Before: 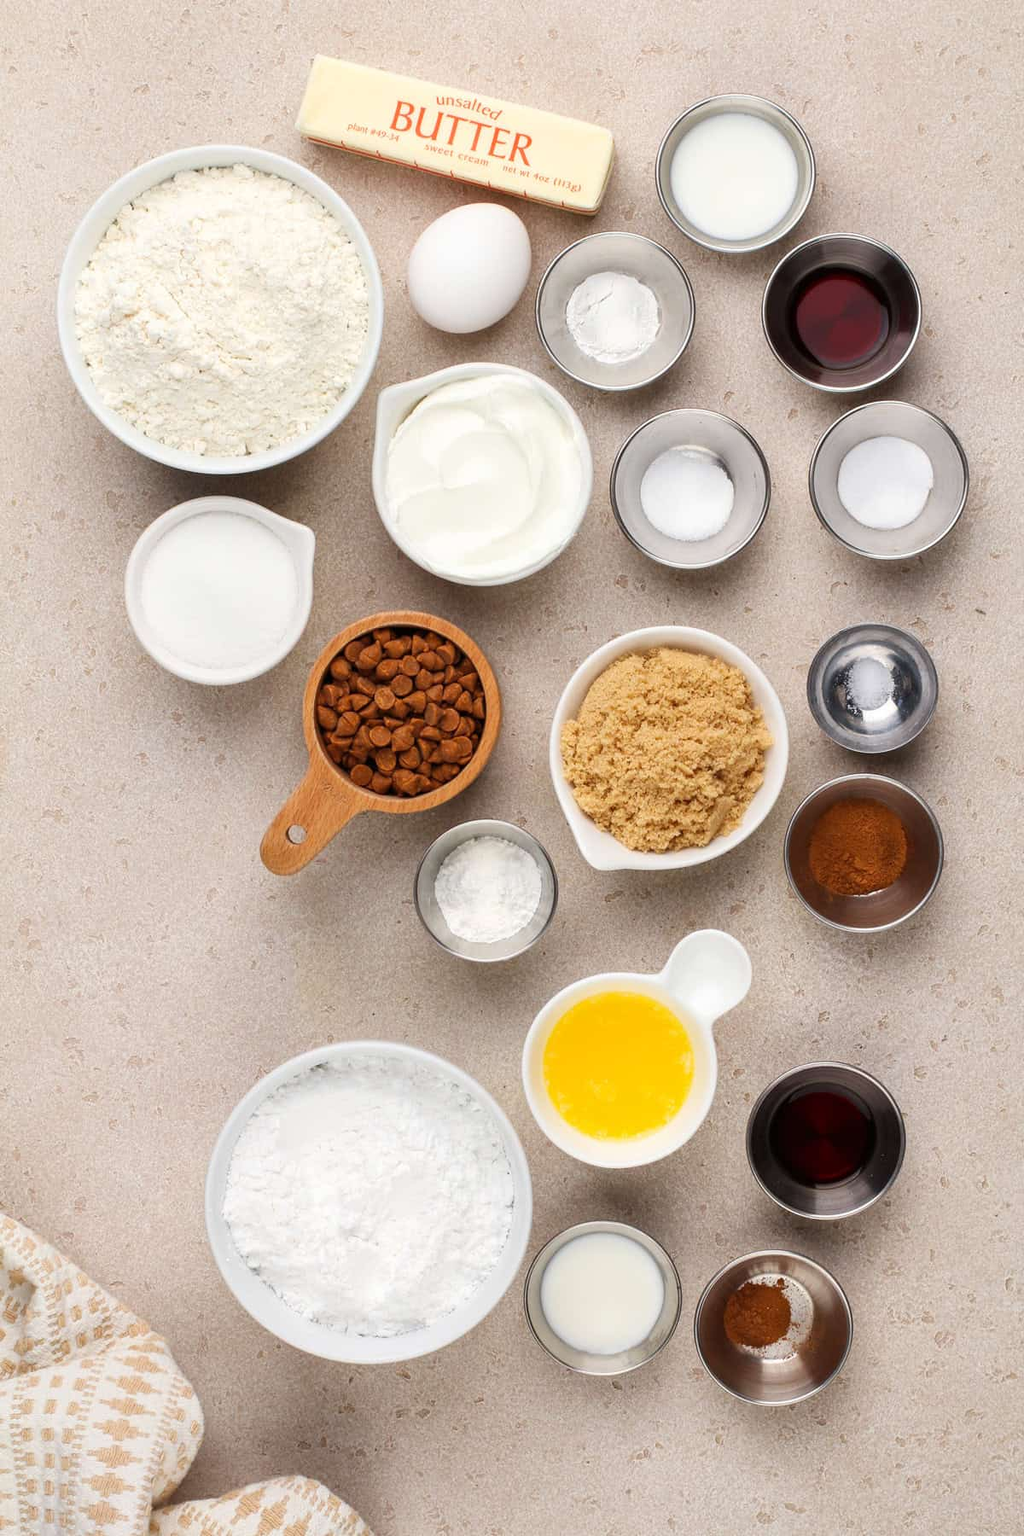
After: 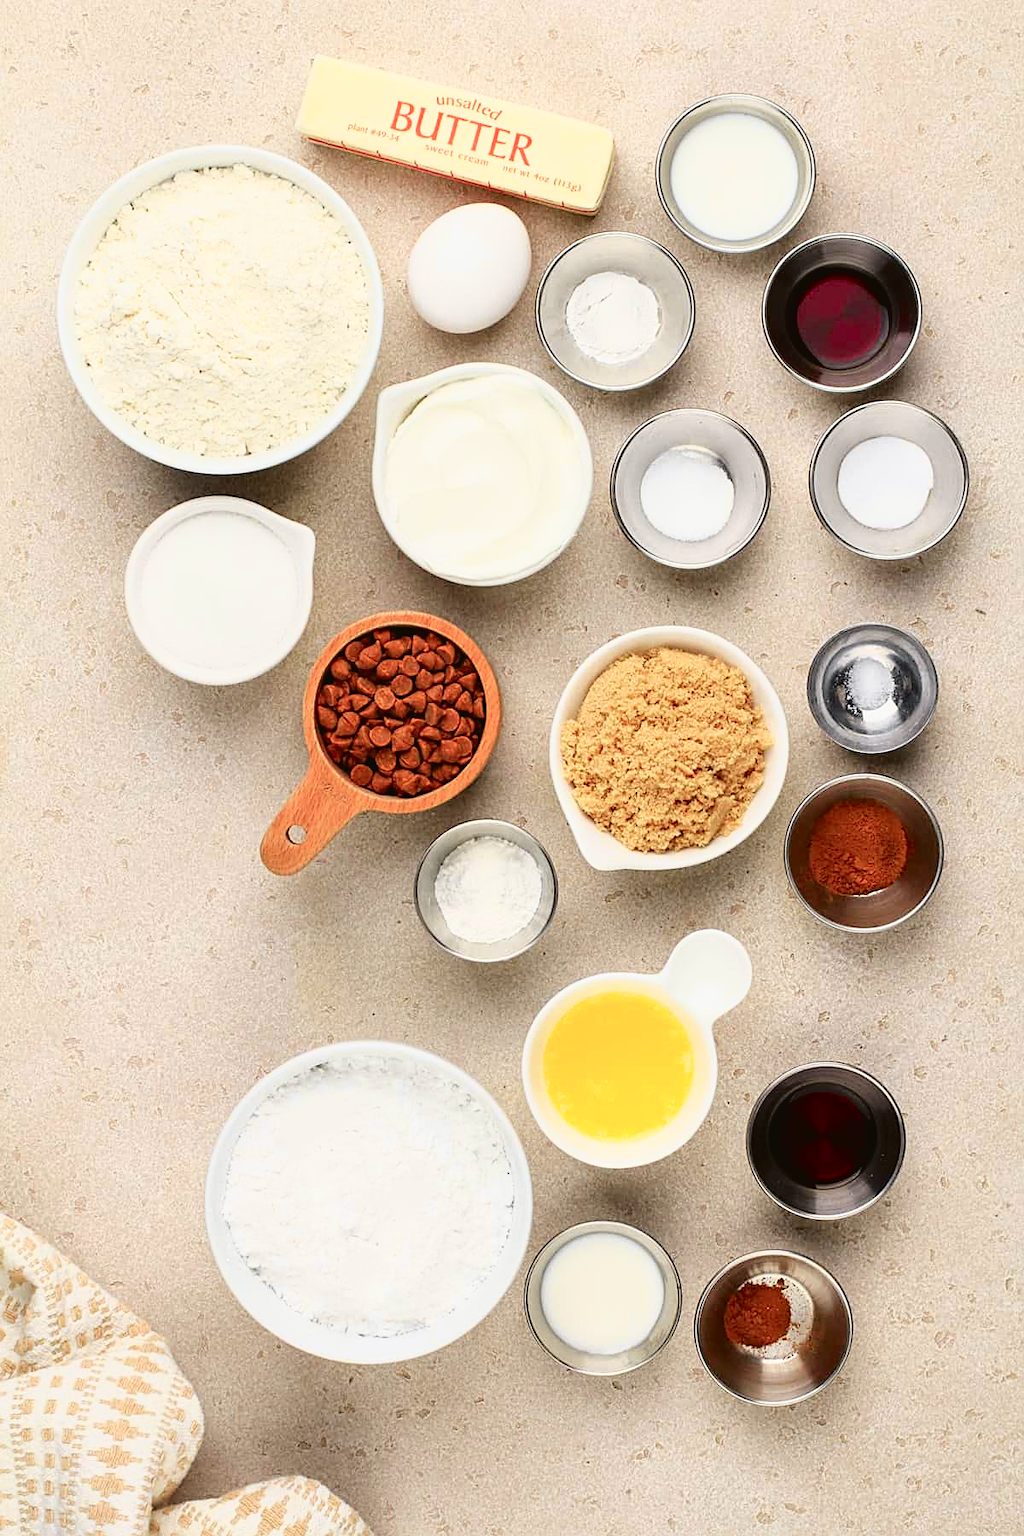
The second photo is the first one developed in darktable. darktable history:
sharpen: on, module defaults
tone curve: curves: ch0 [(0.003, 0.029) (0.037, 0.036) (0.149, 0.117) (0.297, 0.318) (0.422, 0.474) (0.531, 0.6) (0.743, 0.809) (0.889, 0.941) (1, 0.98)]; ch1 [(0, 0) (0.305, 0.325) (0.453, 0.437) (0.482, 0.479) (0.501, 0.5) (0.506, 0.503) (0.564, 0.578) (0.587, 0.625) (0.666, 0.727) (1, 1)]; ch2 [(0, 0) (0.323, 0.277) (0.408, 0.399) (0.45, 0.48) (0.499, 0.502) (0.512, 0.523) (0.57, 0.595) (0.653, 0.671) (0.768, 0.744) (1, 1)], color space Lab, independent channels, preserve colors none
